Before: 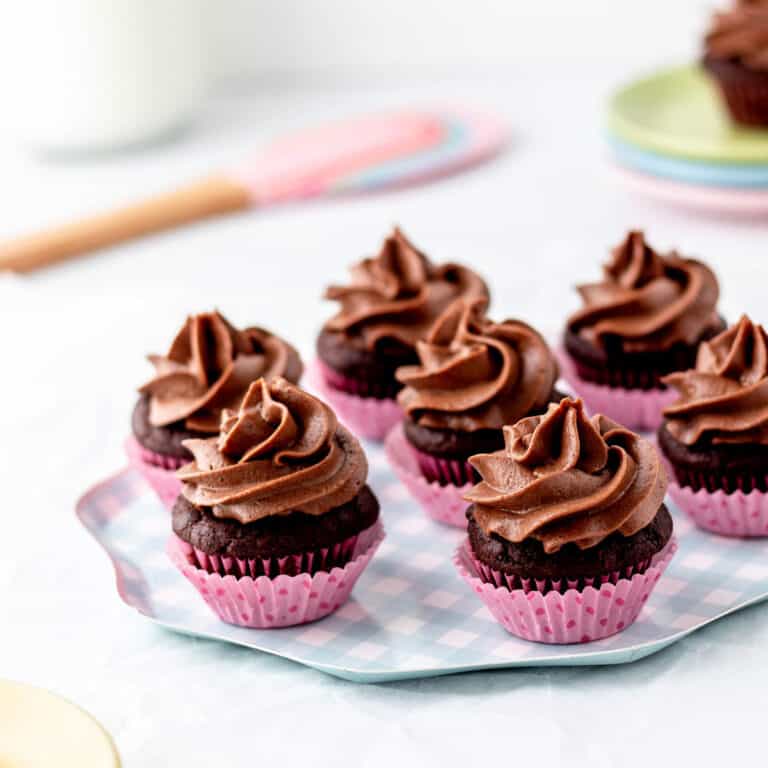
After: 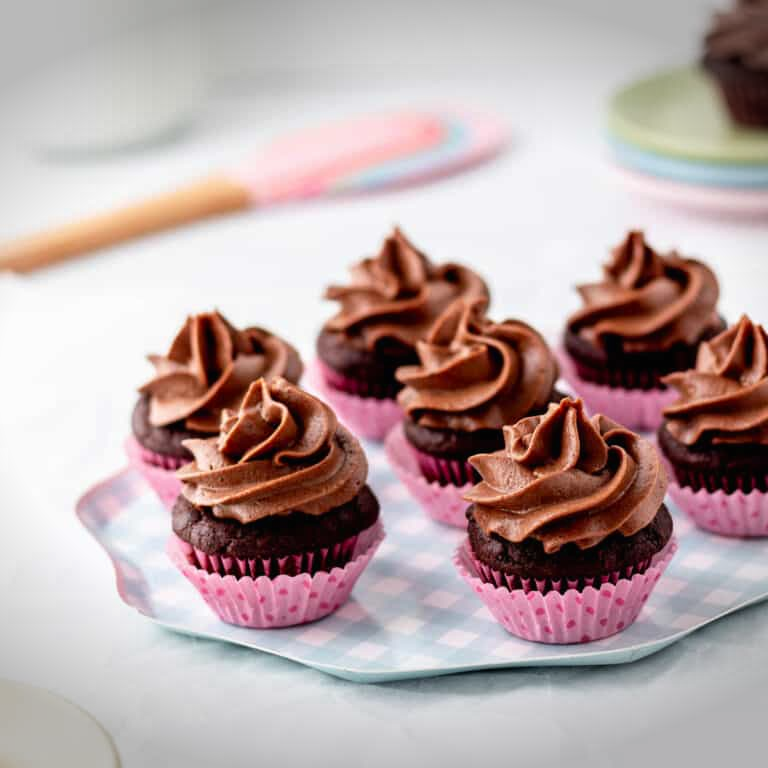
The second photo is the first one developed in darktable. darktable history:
contrast brightness saturation: contrast -0.012, brightness -0.006, saturation 0.027
vignetting: fall-off start 99.82%, width/height ratio 1.311
